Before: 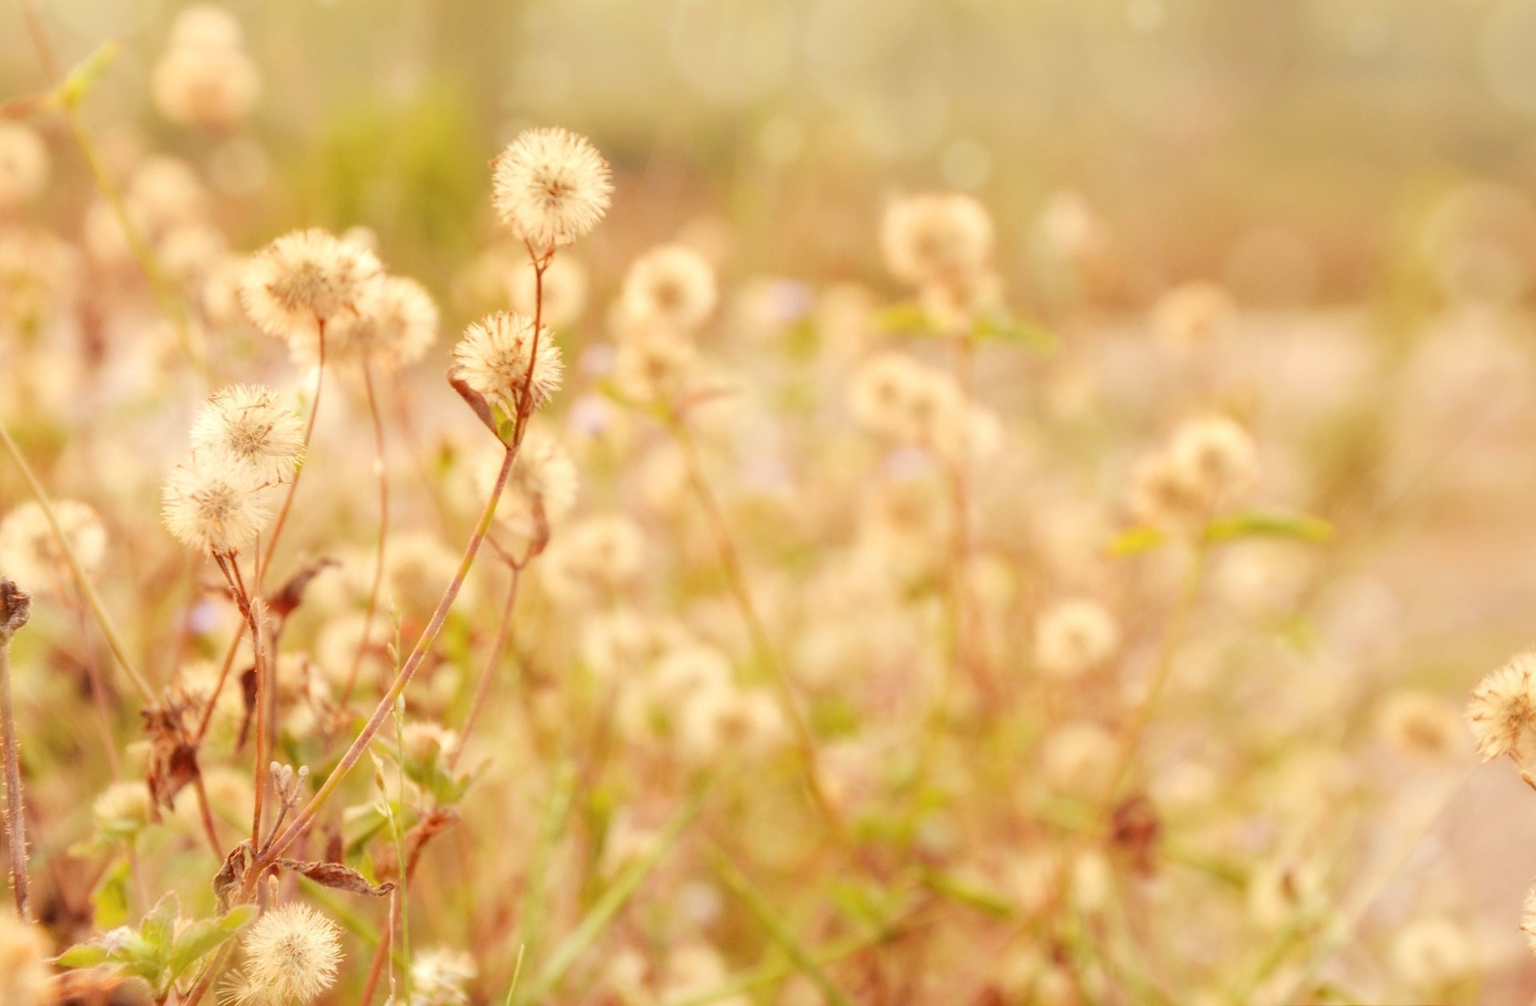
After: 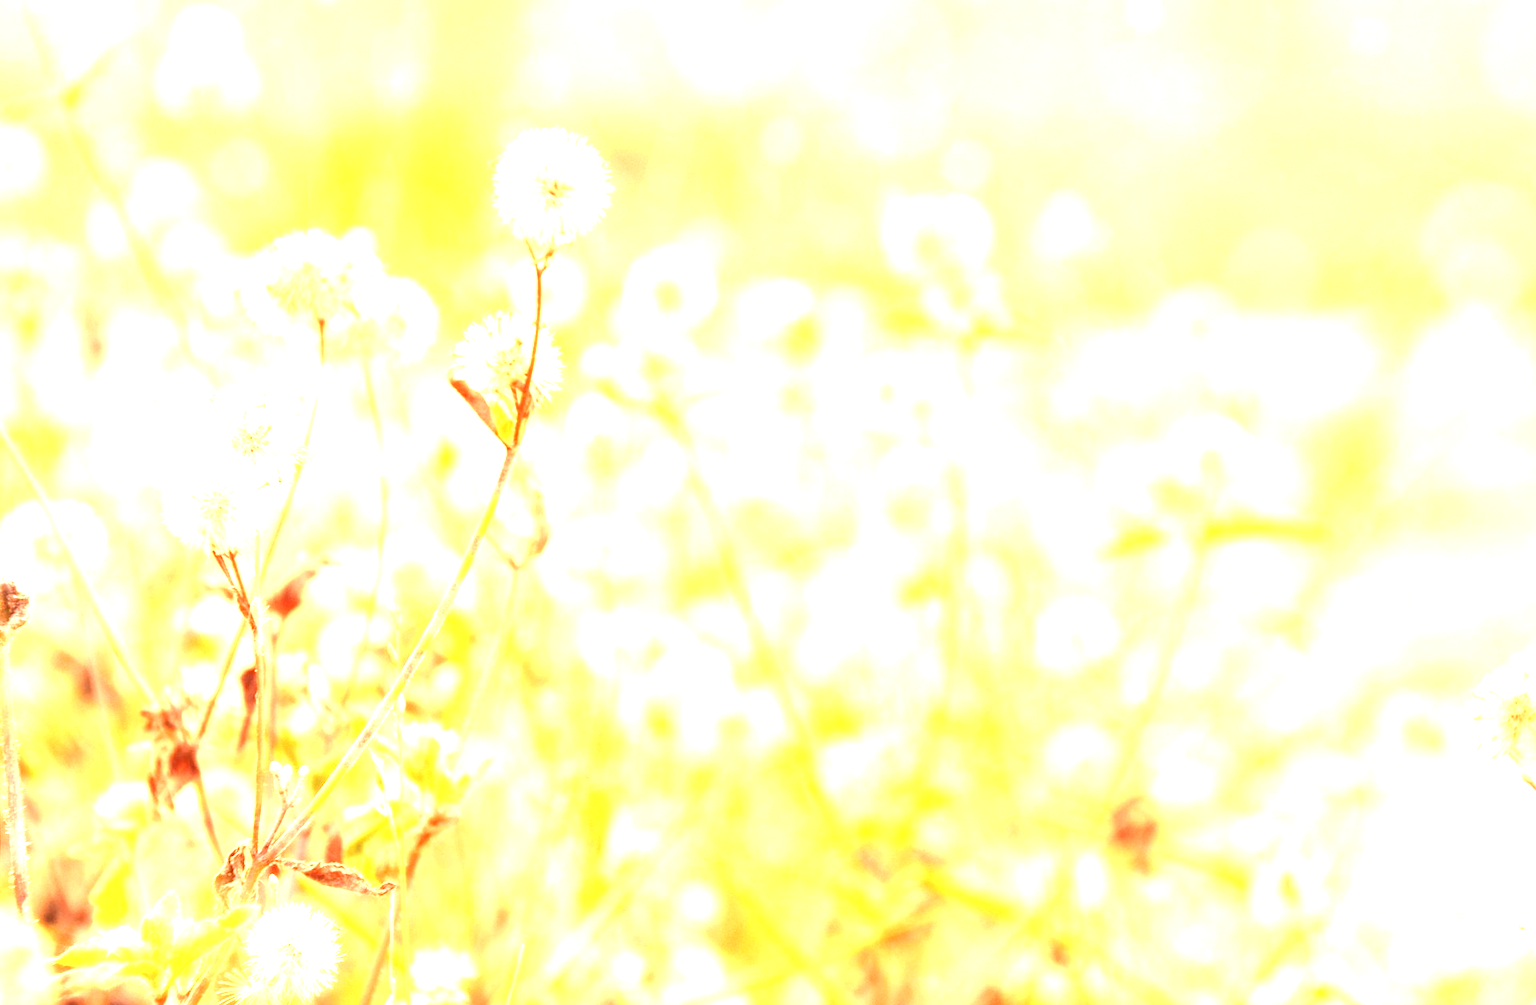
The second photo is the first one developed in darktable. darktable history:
exposure: exposure 2.04 EV, compensate highlight preservation false
white balance: emerald 1
